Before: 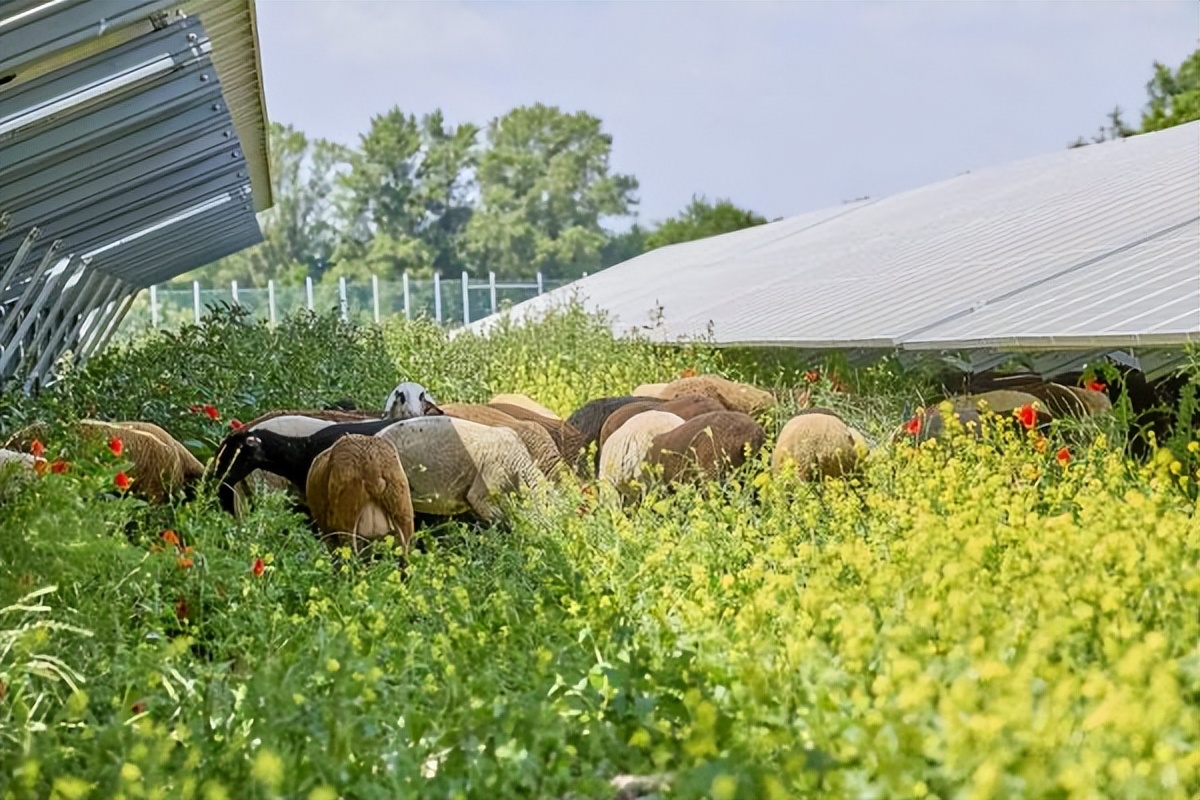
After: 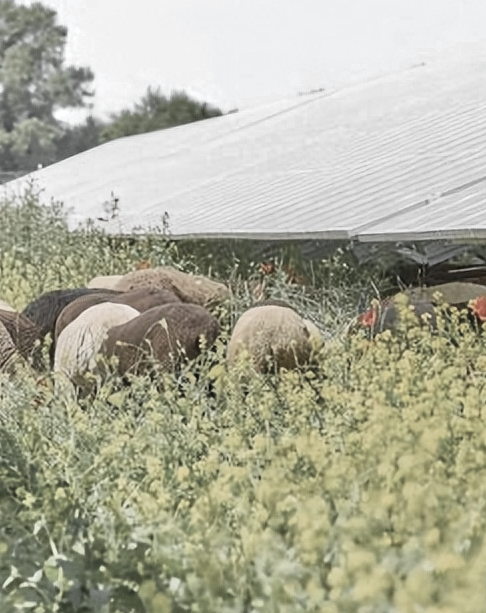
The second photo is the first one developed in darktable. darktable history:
levels: mode automatic, levels [0, 0.374, 0.749]
exposure: compensate highlight preservation false
crop: left 45.445%, top 13.561%, right 14.028%, bottom 9.812%
color zones: curves: ch0 [(0, 0.613) (0.01, 0.613) (0.245, 0.448) (0.498, 0.529) (0.642, 0.665) (0.879, 0.777) (0.99, 0.613)]; ch1 [(0, 0.035) (0.121, 0.189) (0.259, 0.197) (0.415, 0.061) (0.589, 0.022) (0.732, 0.022) (0.857, 0.026) (0.991, 0.053)]
